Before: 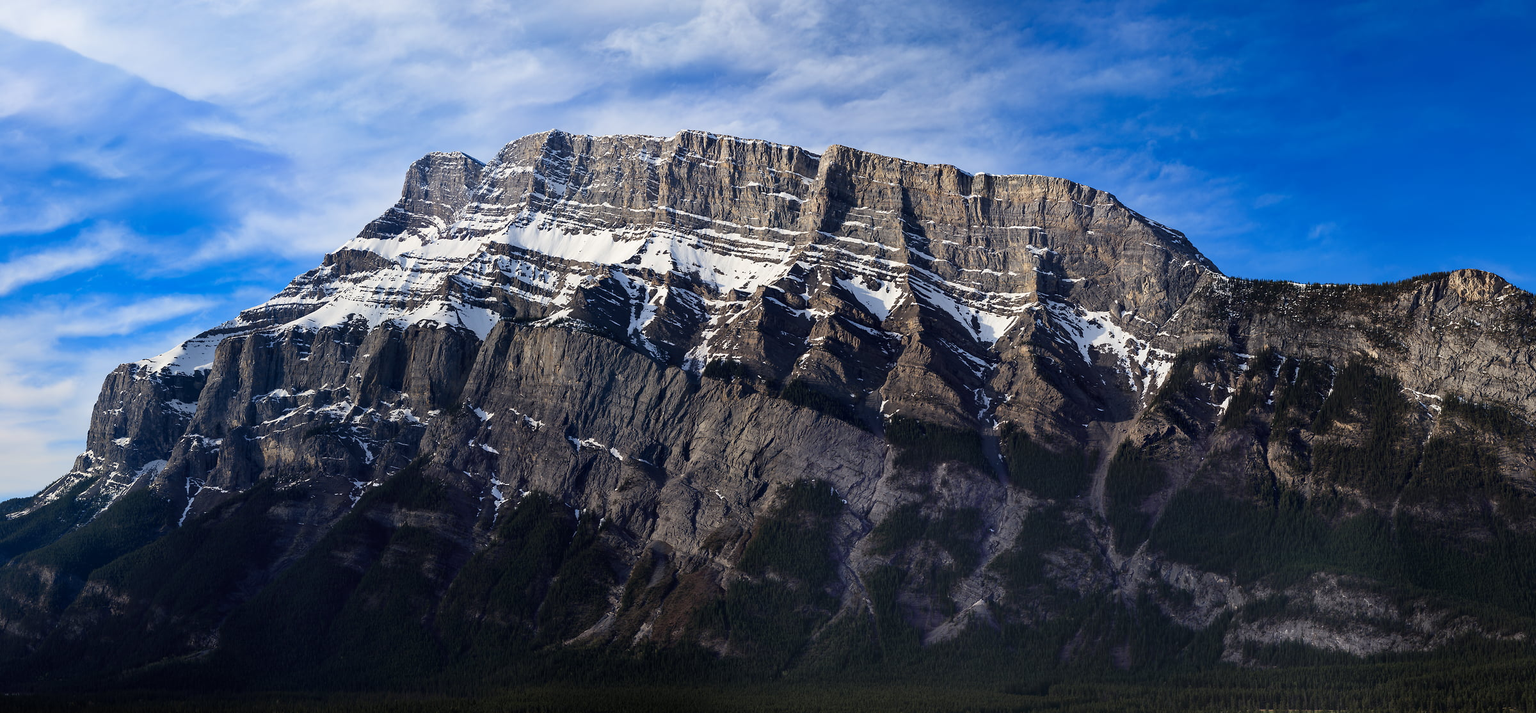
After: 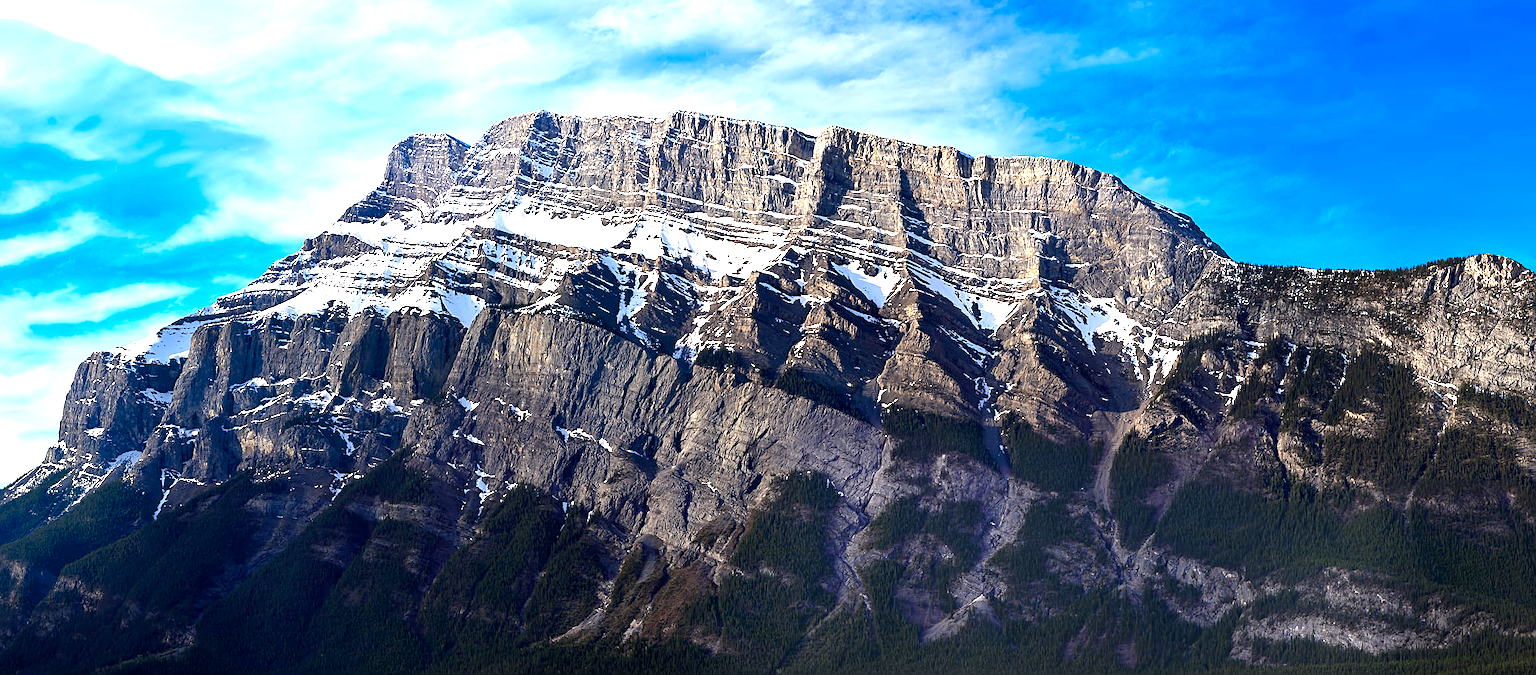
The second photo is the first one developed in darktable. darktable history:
sharpen: on, module defaults
crop: left 1.964%, top 3.251%, right 1.122%, bottom 4.933%
color zones: curves: ch0 [(0.099, 0.624) (0.257, 0.596) (0.384, 0.376) (0.529, 0.492) (0.697, 0.564) (0.768, 0.532) (0.908, 0.644)]; ch1 [(0.112, 0.564) (0.254, 0.612) (0.432, 0.676) (0.592, 0.456) (0.743, 0.684) (0.888, 0.536)]; ch2 [(0.25, 0.5) (0.469, 0.36) (0.75, 0.5)]
exposure: black level correction 0.001, exposure 1 EV, compensate highlight preservation false
color balance rgb: global vibrance 10%
